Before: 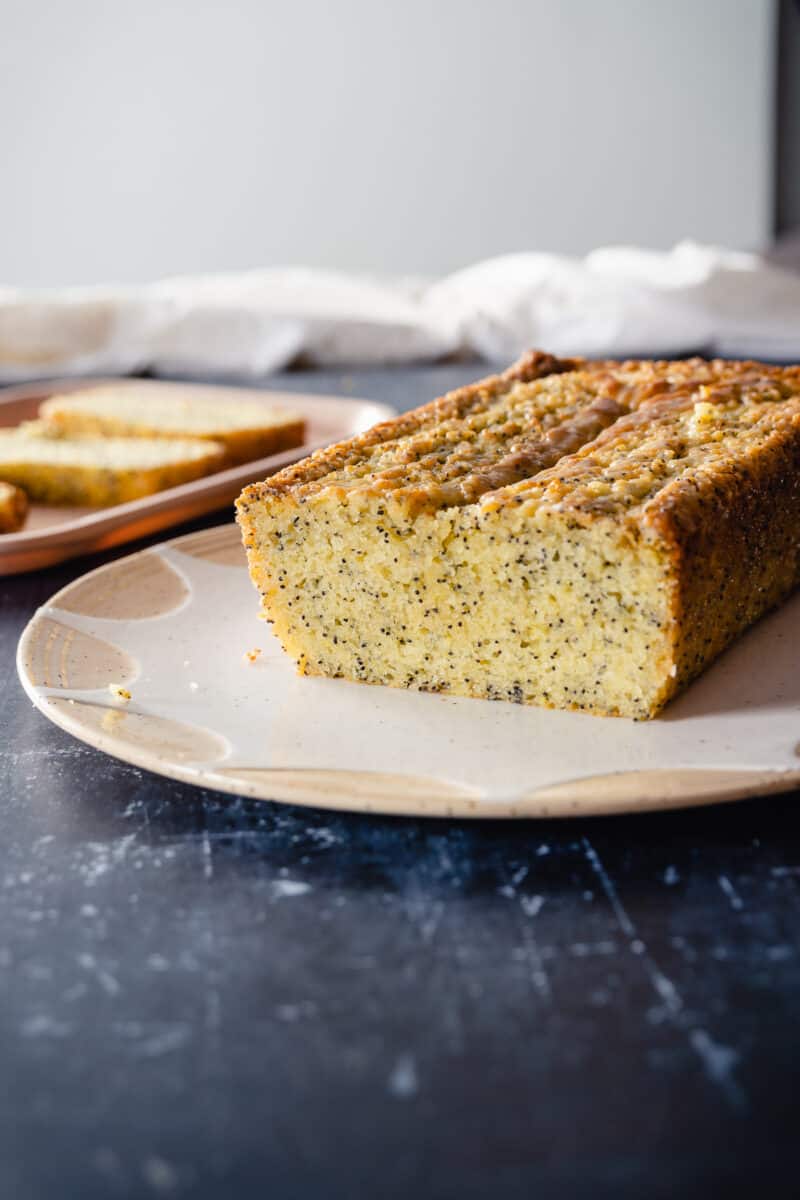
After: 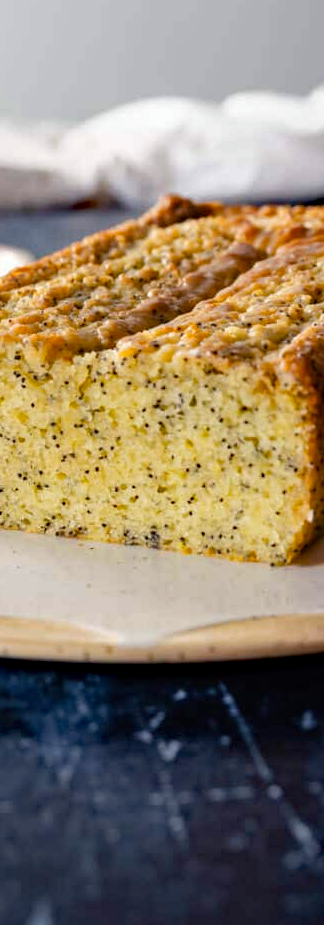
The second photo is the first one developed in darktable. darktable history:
crop: left 45.421%, top 12.992%, right 14.019%, bottom 9.859%
haze removal: strength 0.495, distance 0.428, compatibility mode true, adaptive false
